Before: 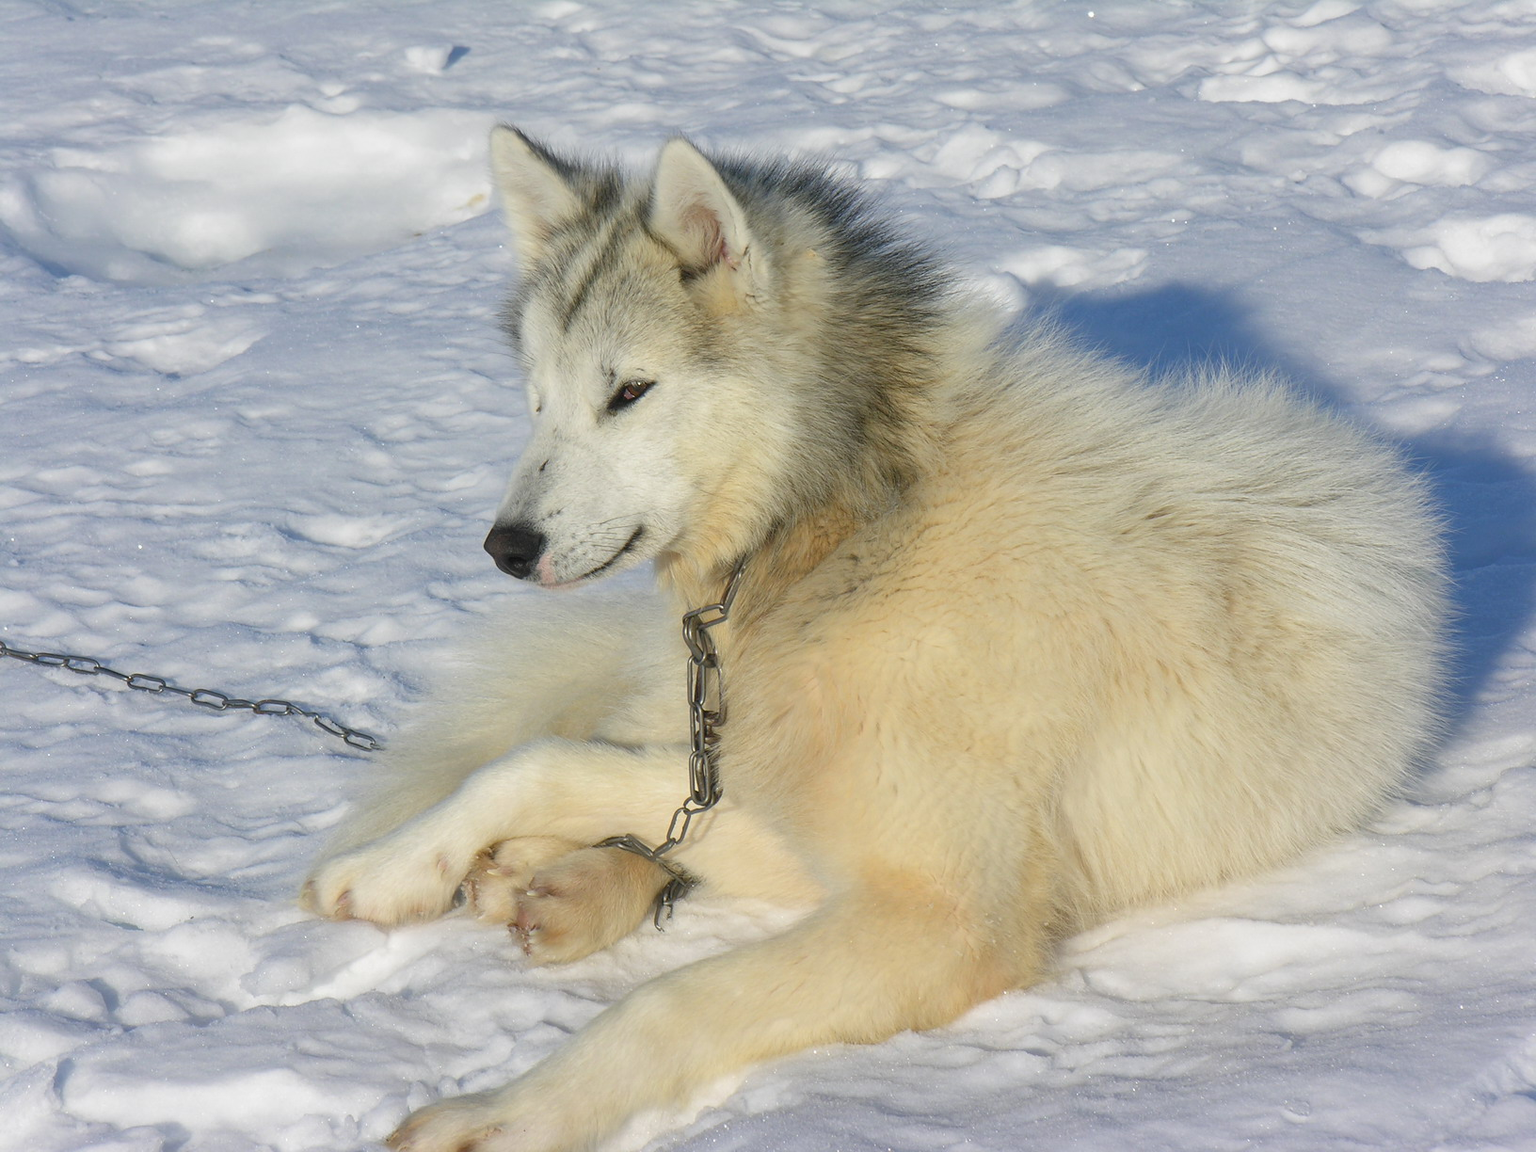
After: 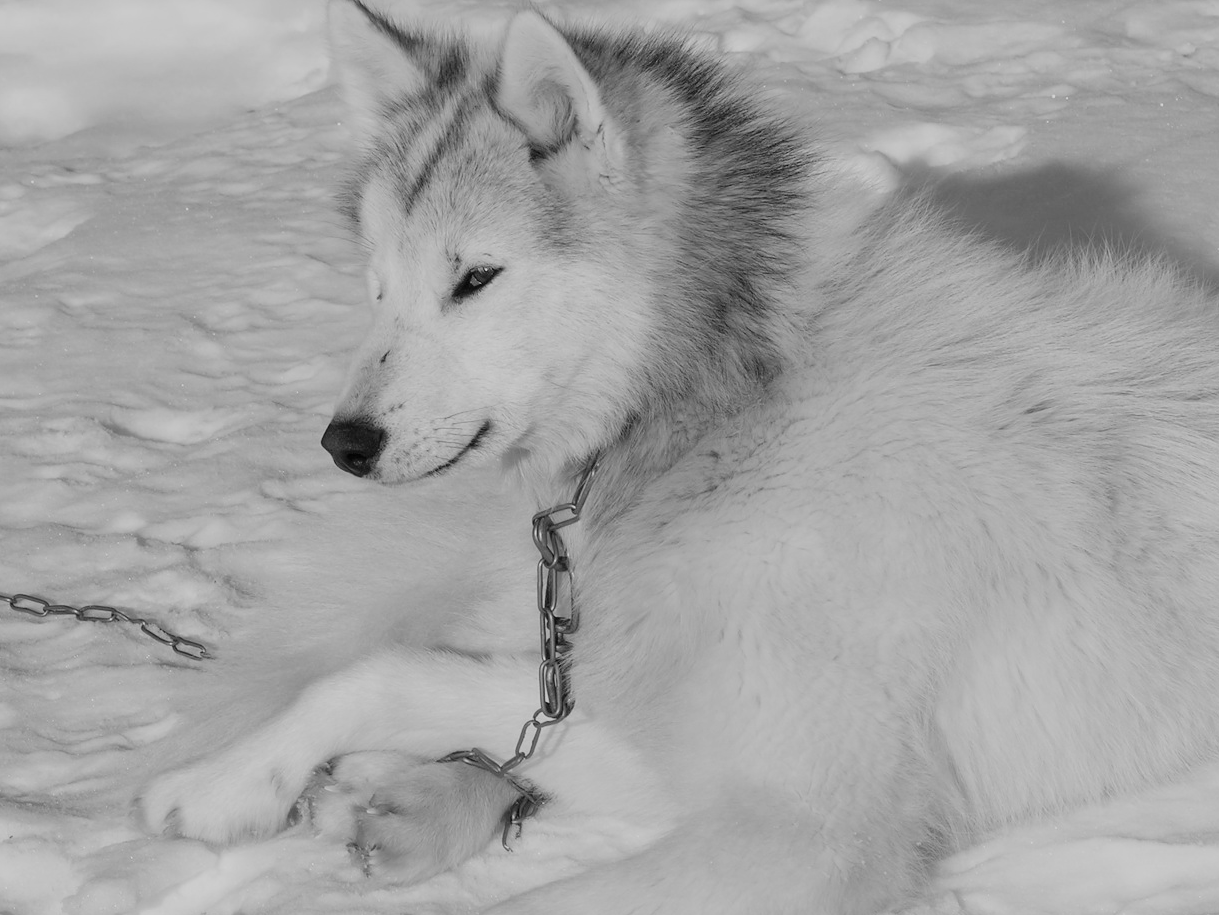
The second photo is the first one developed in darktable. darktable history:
filmic rgb: black relative exposure -7.65 EV, white relative exposure 4.56 EV, hardness 3.61, color science v6 (2022)
crop and rotate: left 11.831%, top 11.346%, right 13.429%, bottom 13.899%
monochrome: on, module defaults
